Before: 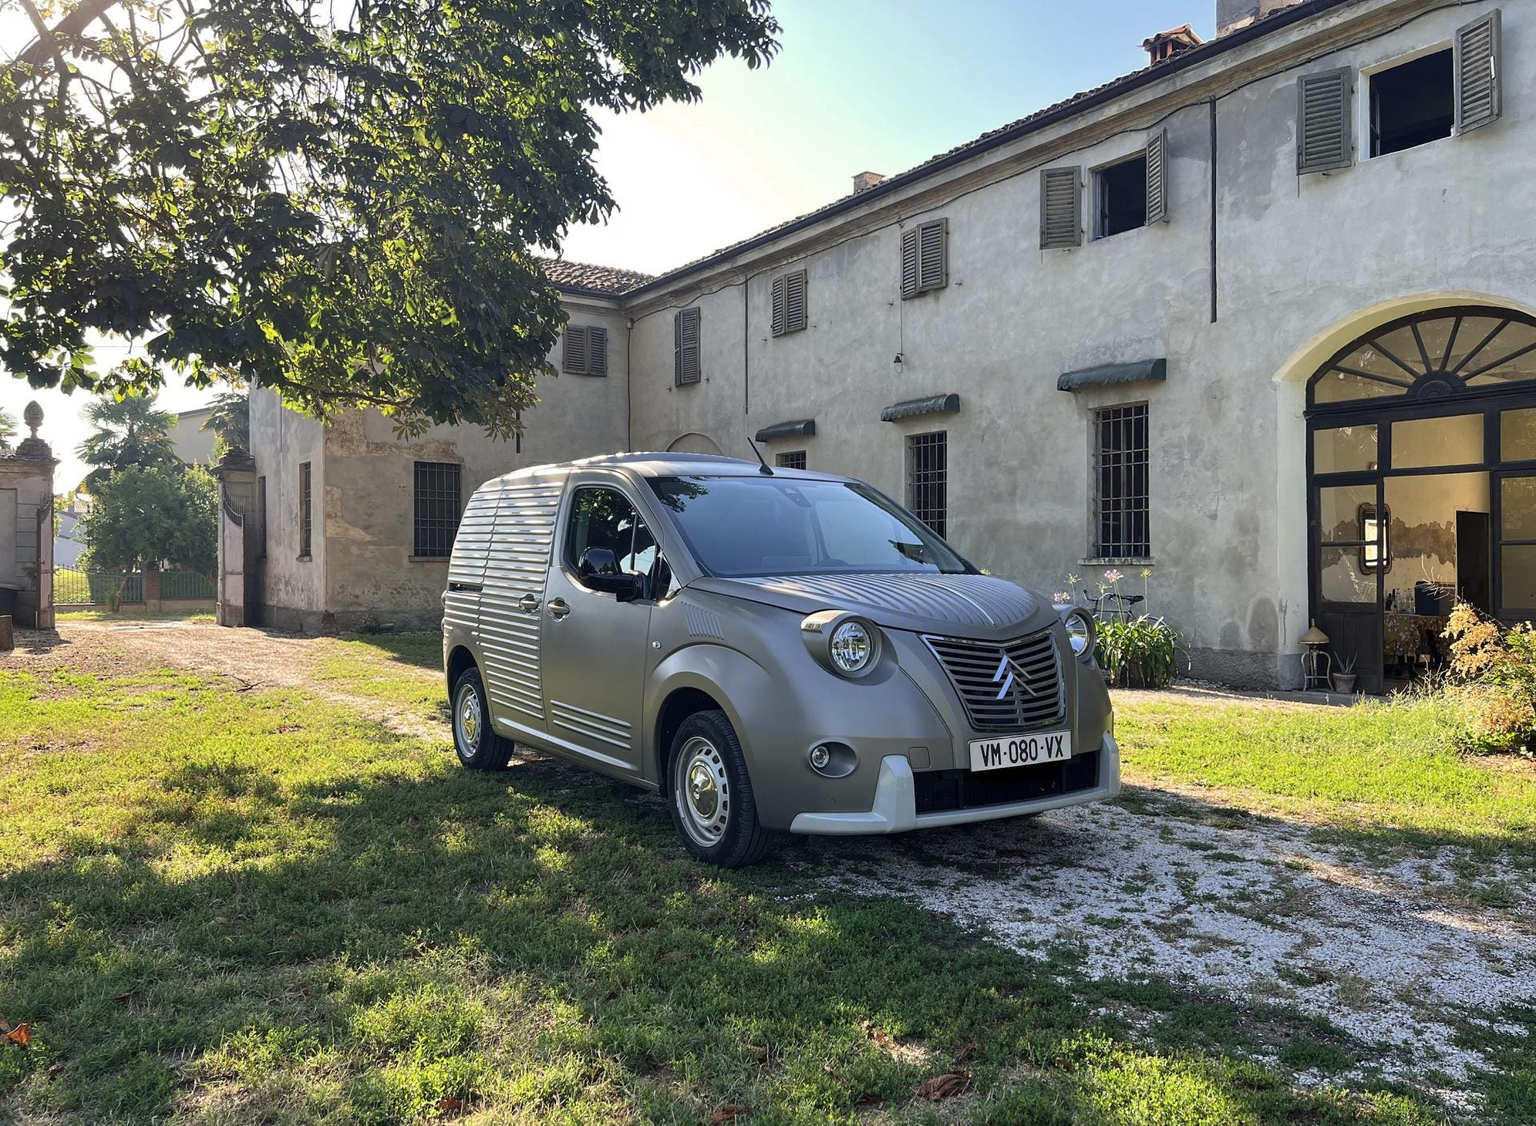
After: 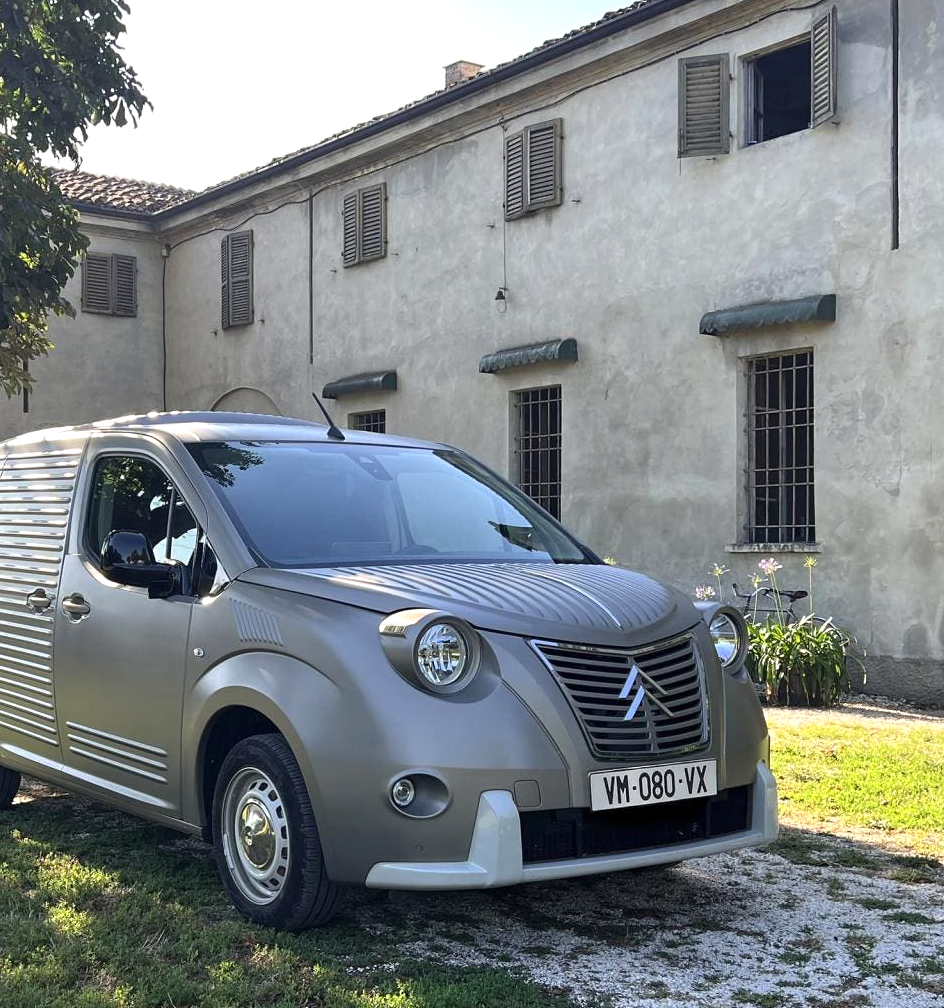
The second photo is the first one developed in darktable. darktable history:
exposure: exposure 0.372 EV, compensate highlight preservation false
crop: left 32.402%, top 10.993%, right 18.408%, bottom 17.367%
